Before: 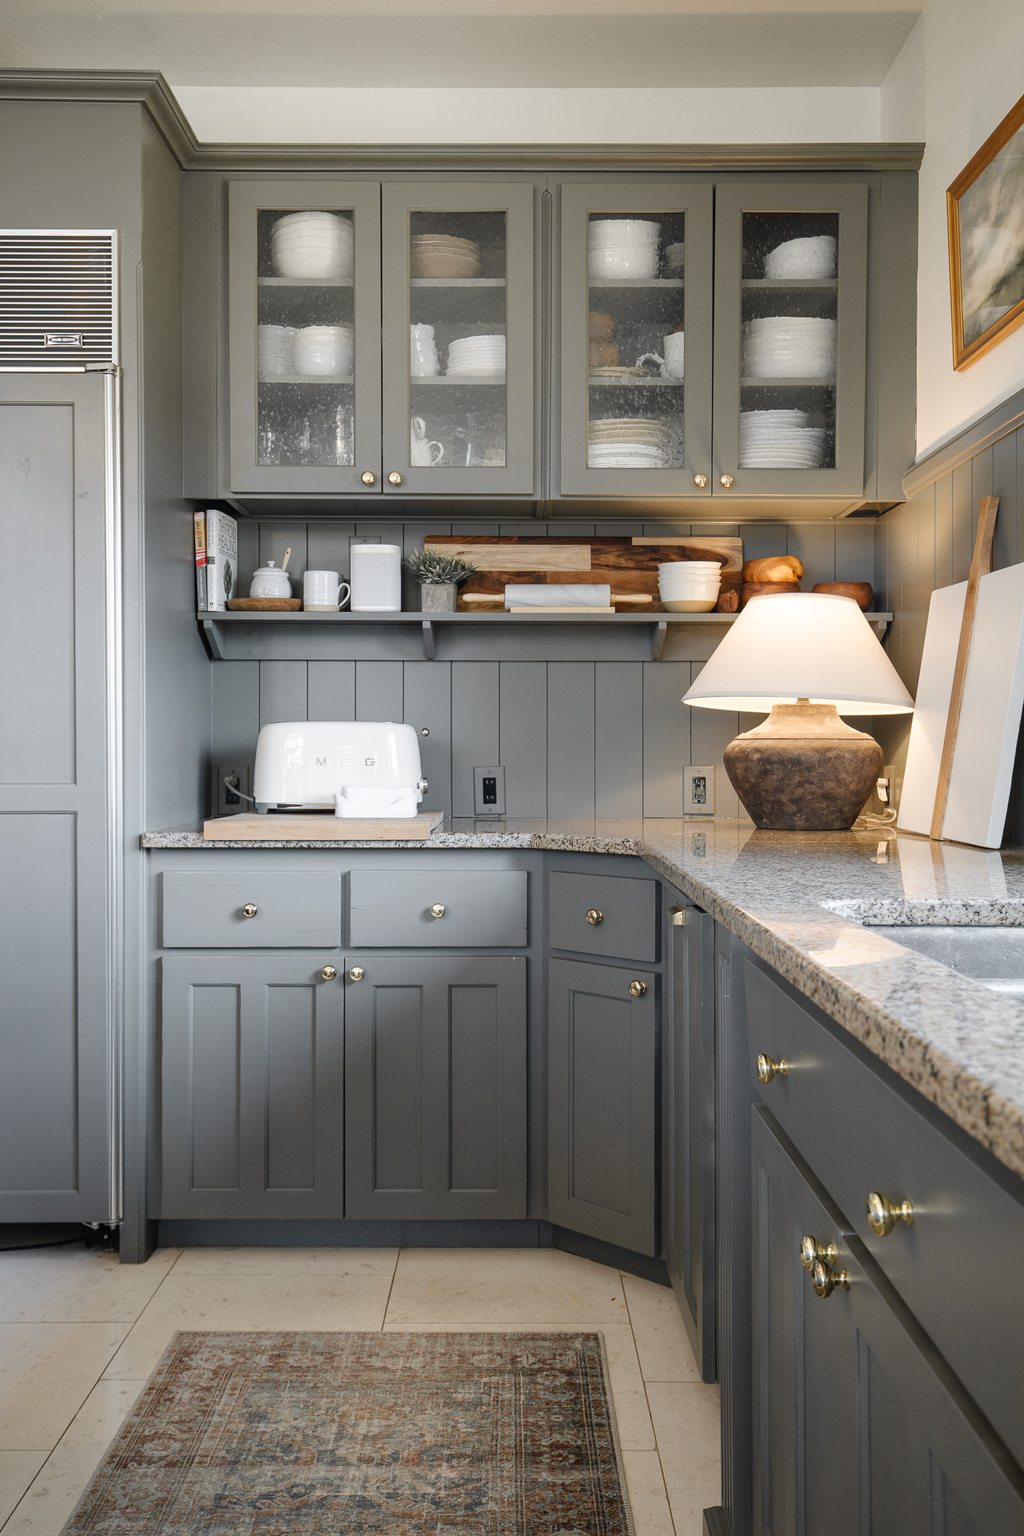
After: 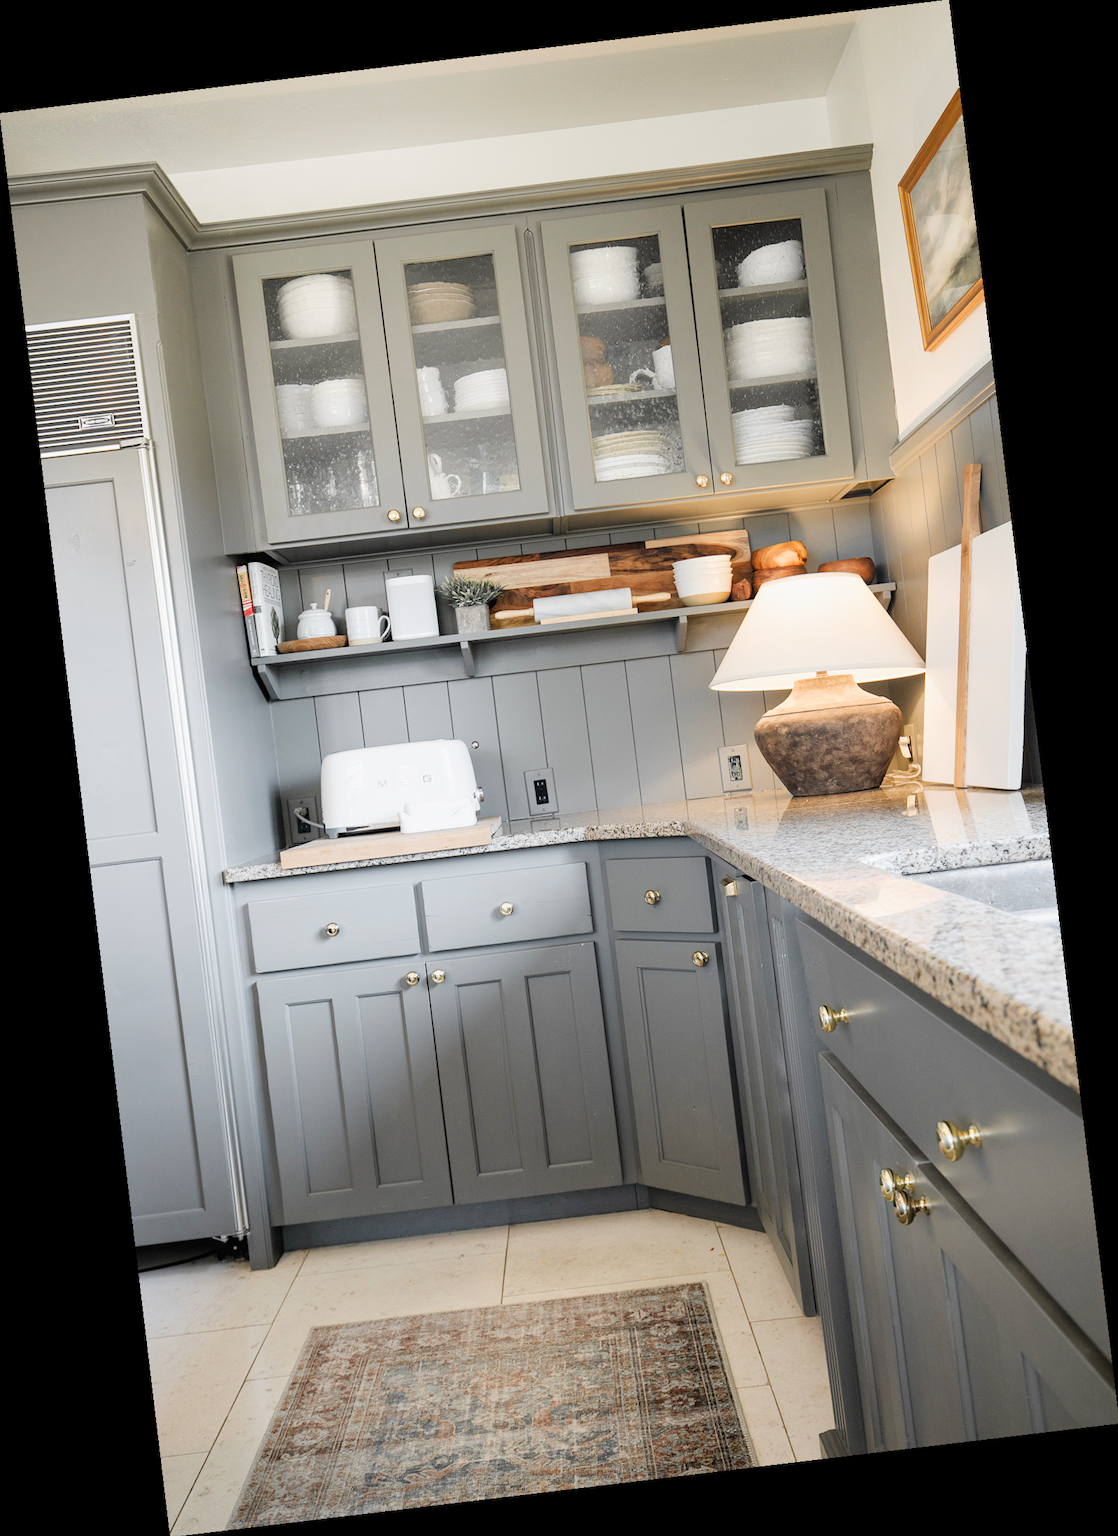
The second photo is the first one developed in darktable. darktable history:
filmic rgb: white relative exposure 3.9 EV, hardness 4.26
rotate and perspective: rotation -6.83°, automatic cropping off
exposure: exposure 0.921 EV, compensate highlight preservation false
